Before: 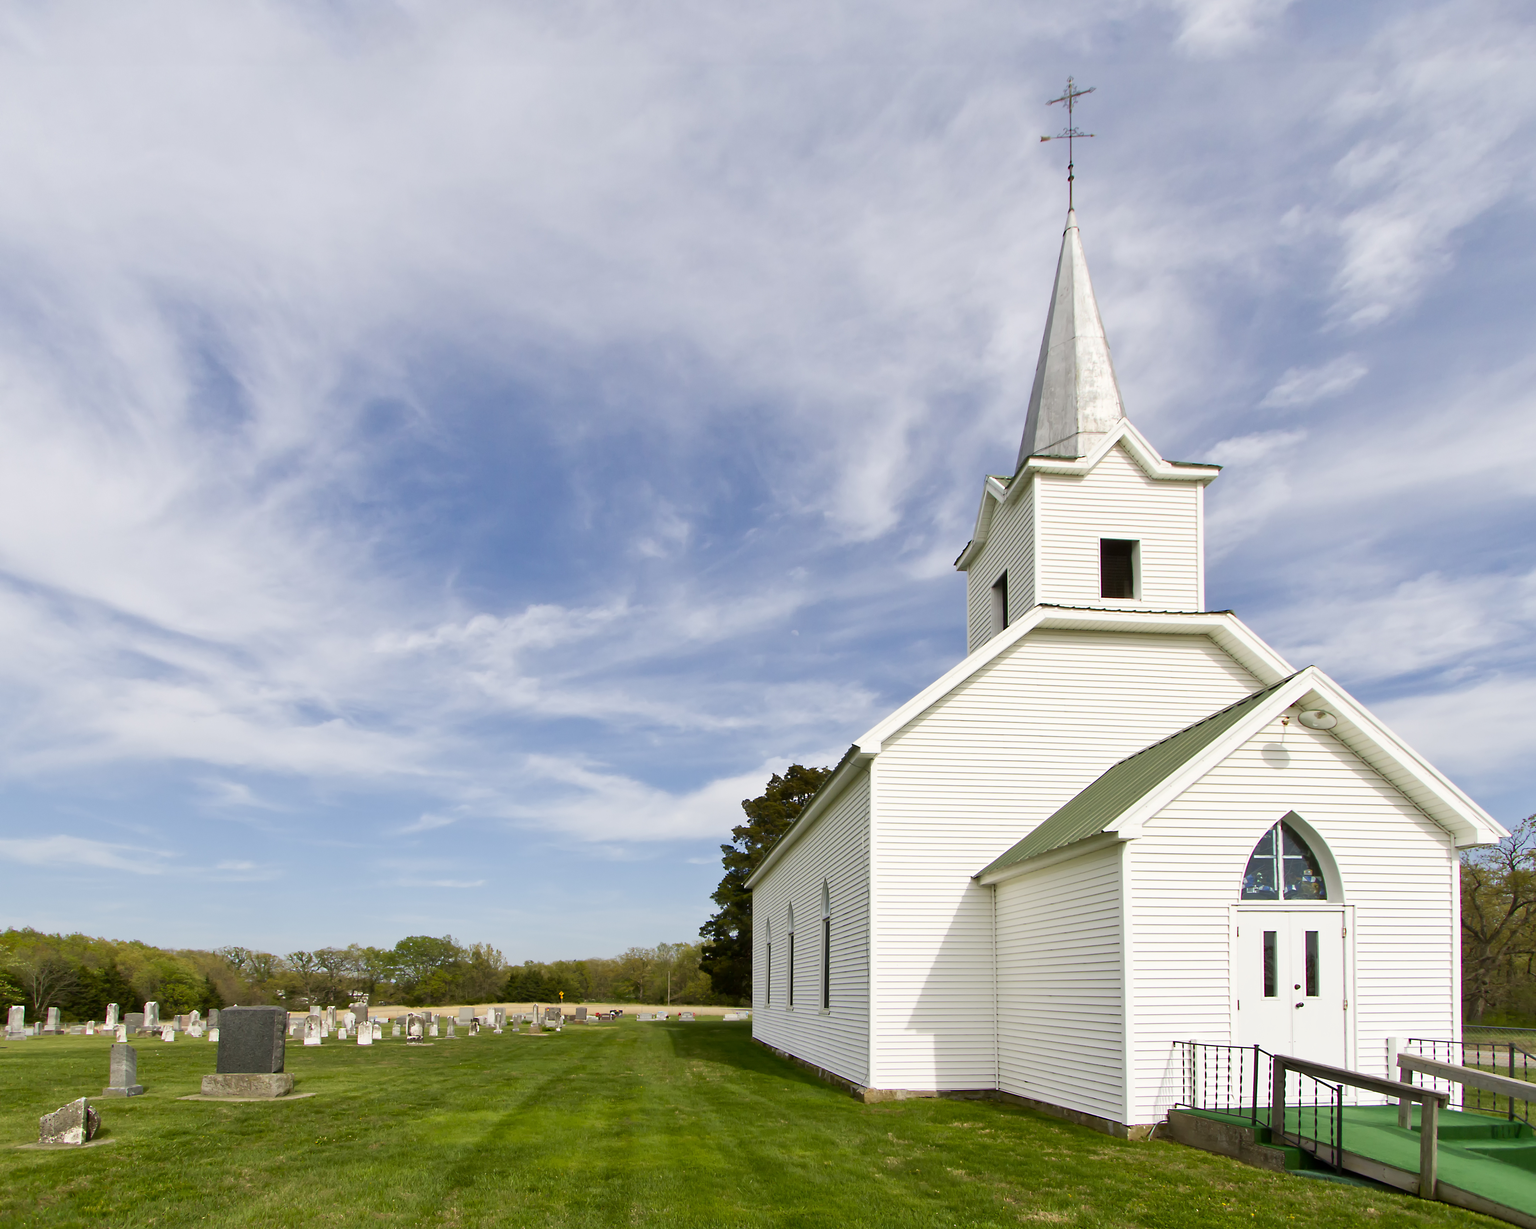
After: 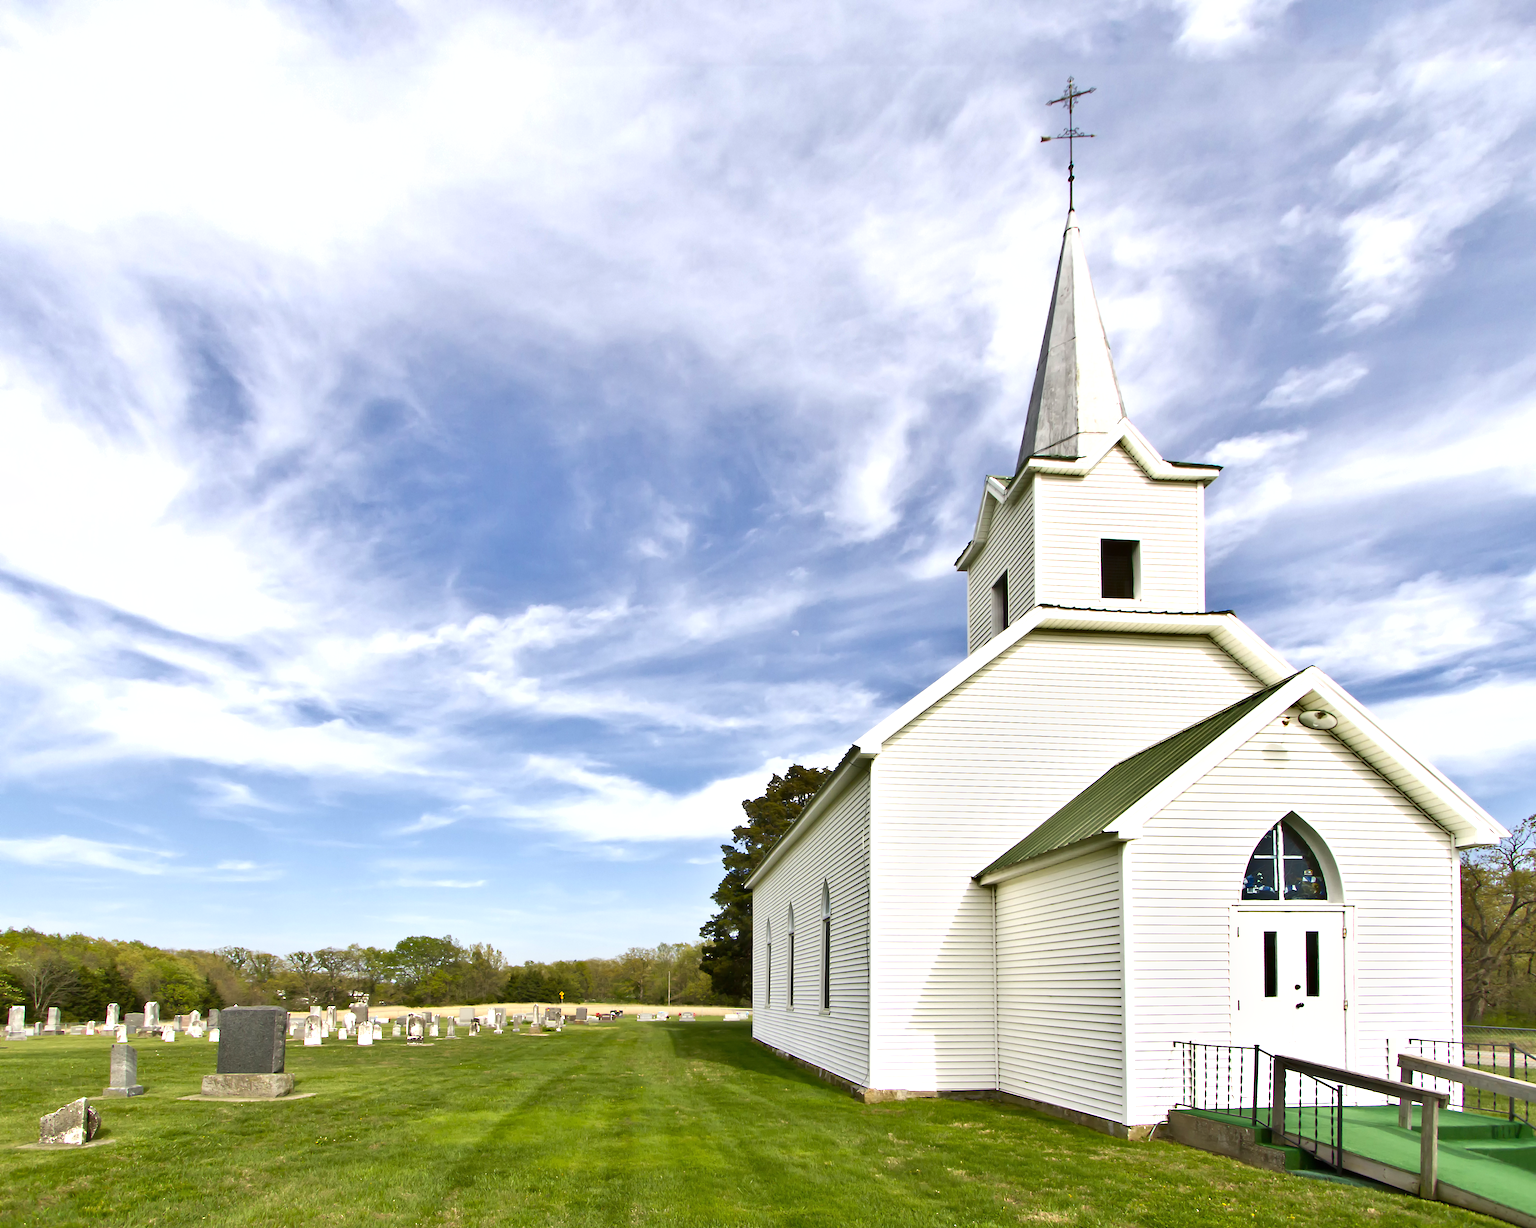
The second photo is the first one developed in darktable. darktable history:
tone equalizer: on, module defaults
exposure: black level correction 0, exposure 0.7 EV, compensate exposure bias true, compensate highlight preservation false
shadows and highlights: shadows 25, highlights -48, soften with gaussian
